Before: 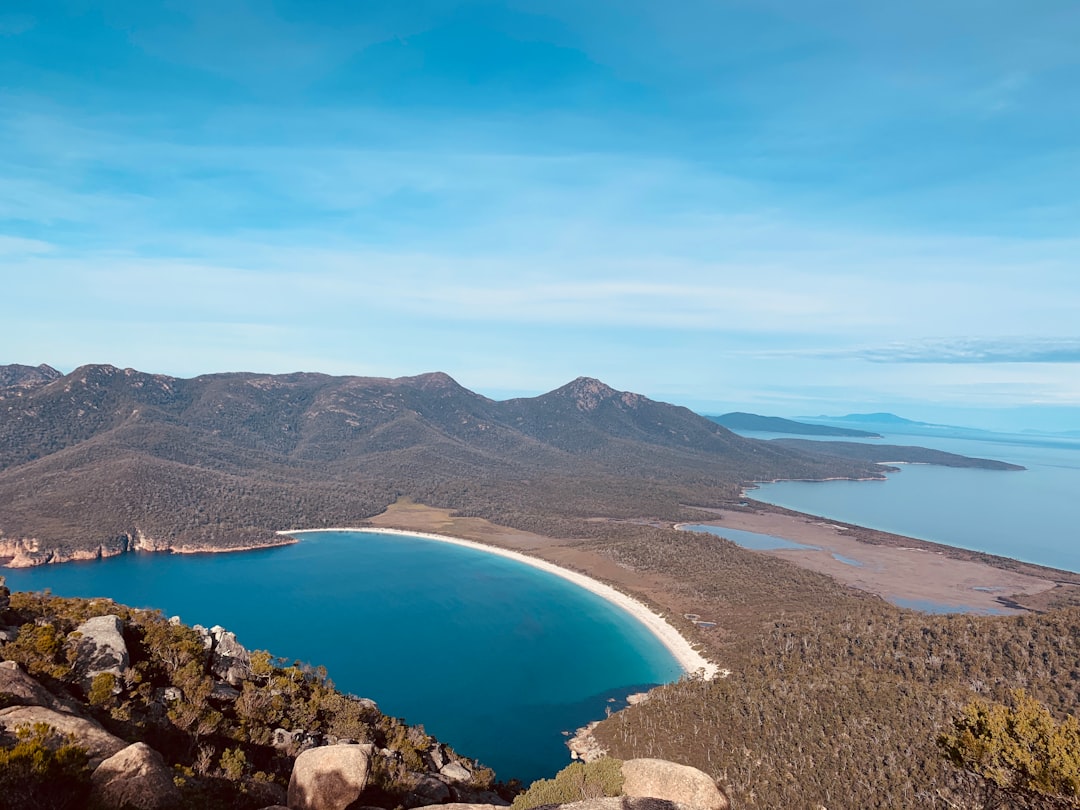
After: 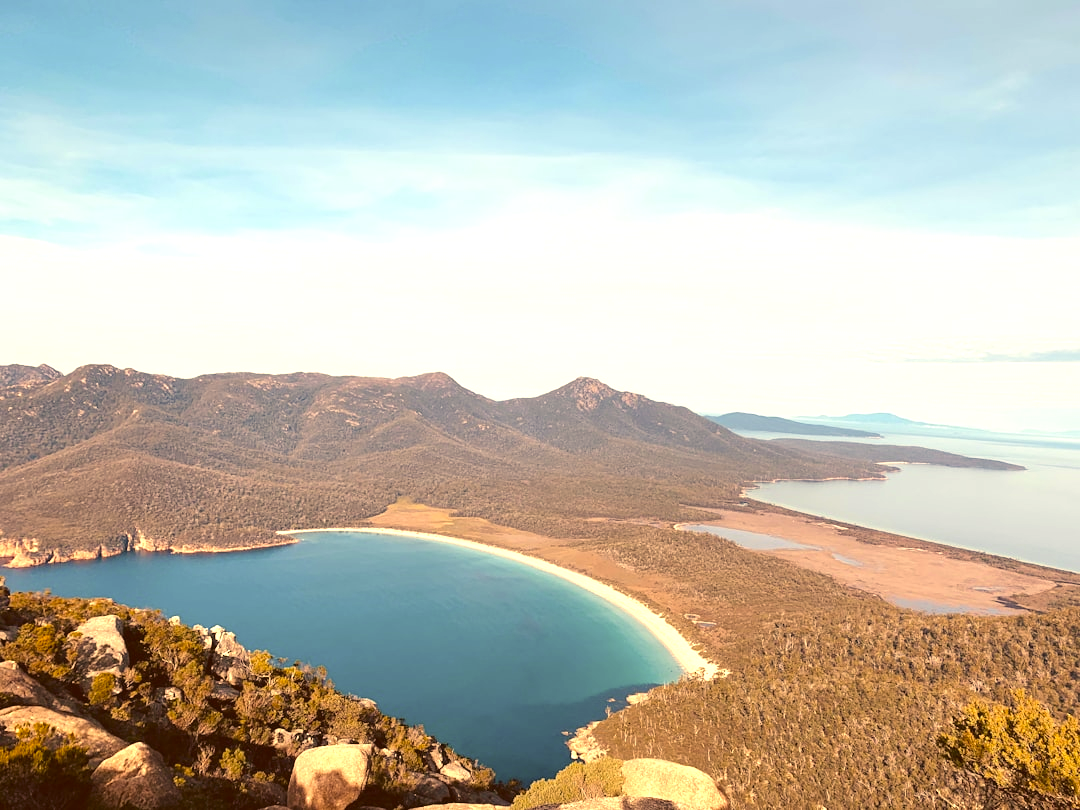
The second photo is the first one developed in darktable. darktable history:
color balance: lift [1.004, 1.002, 1.002, 0.998], gamma [1, 1.007, 1.002, 0.993], gain [1, 0.977, 1.013, 1.023], contrast -3.64%
exposure: black level correction 0, exposure 1 EV, compensate exposure bias true, compensate highlight preservation false
color correction: highlights a* 15, highlights b* 31.55
